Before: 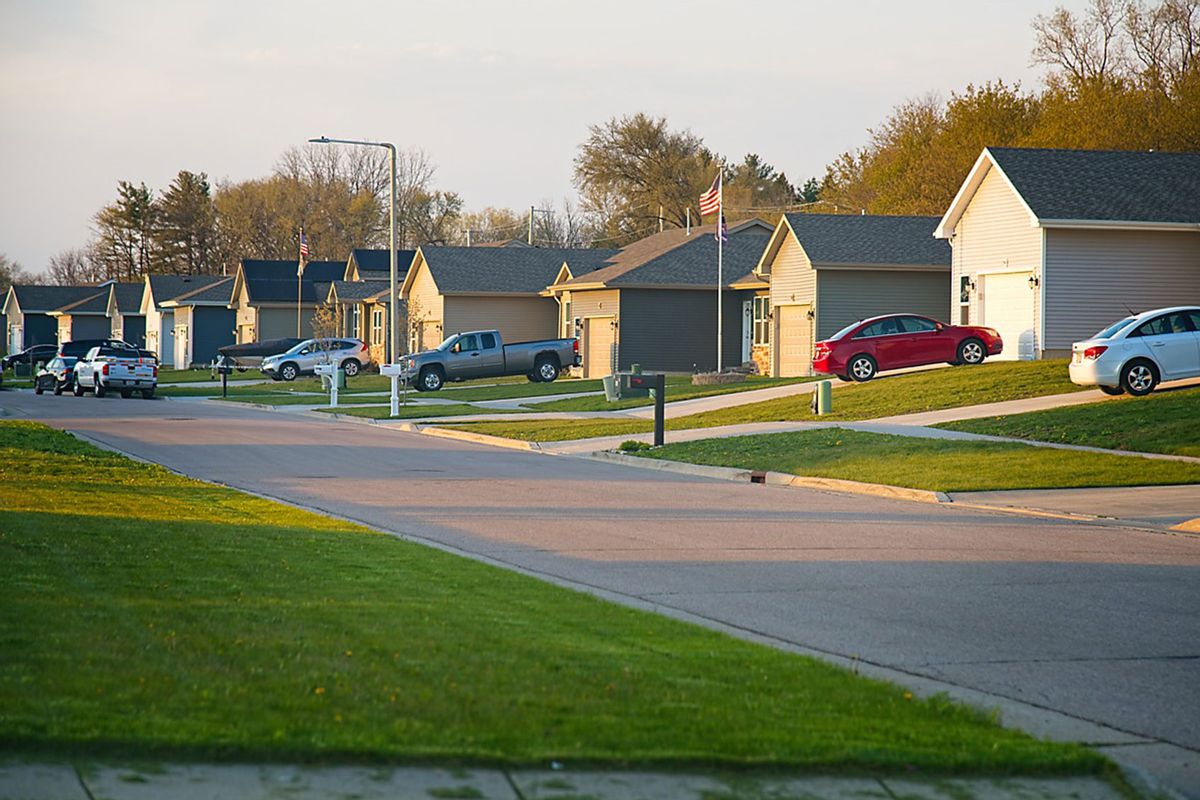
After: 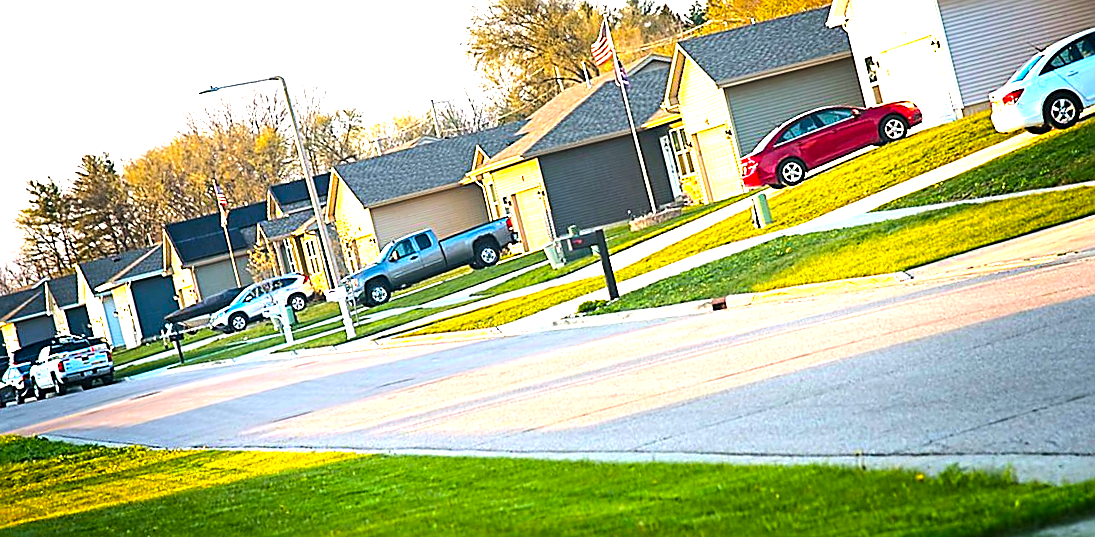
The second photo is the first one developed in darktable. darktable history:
color balance rgb: perceptual saturation grading › global saturation 25%, global vibrance 20%
exposure: exposure 0.935 EV, compensate highlight preservation false
rotate and perspective: rotation -14.8°, crop left 0.1, crop right 0.903, crop top 0.25, crop bottom 0.748
sharpen: on, module defaults
tone equalizer: -8 EV -1.08 EV, -7 EV -1.01 EV, -6 EV -0.867 EV, -5 EV -0.578 EV, -3 EV 0.578 EV, -2 EV 0.867 EV, -1 EV 1.01 EV, +0 EV 1.08 EV, edges refinement/feathering 500, mask exposure compensation -1.57 EV, preserve details no
